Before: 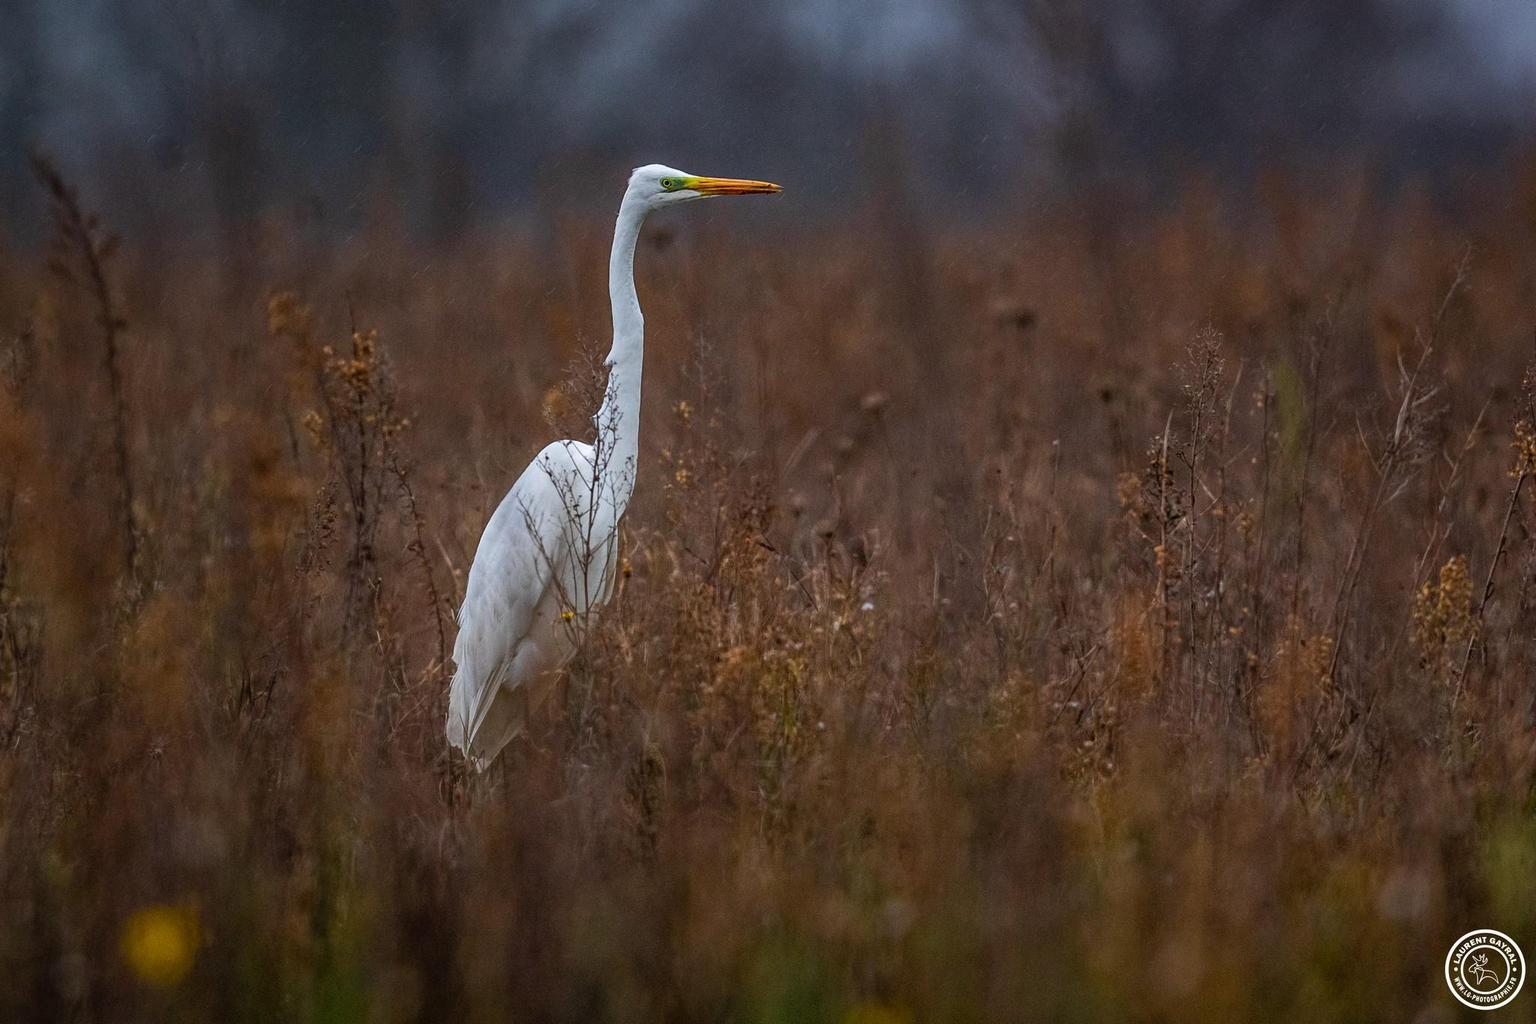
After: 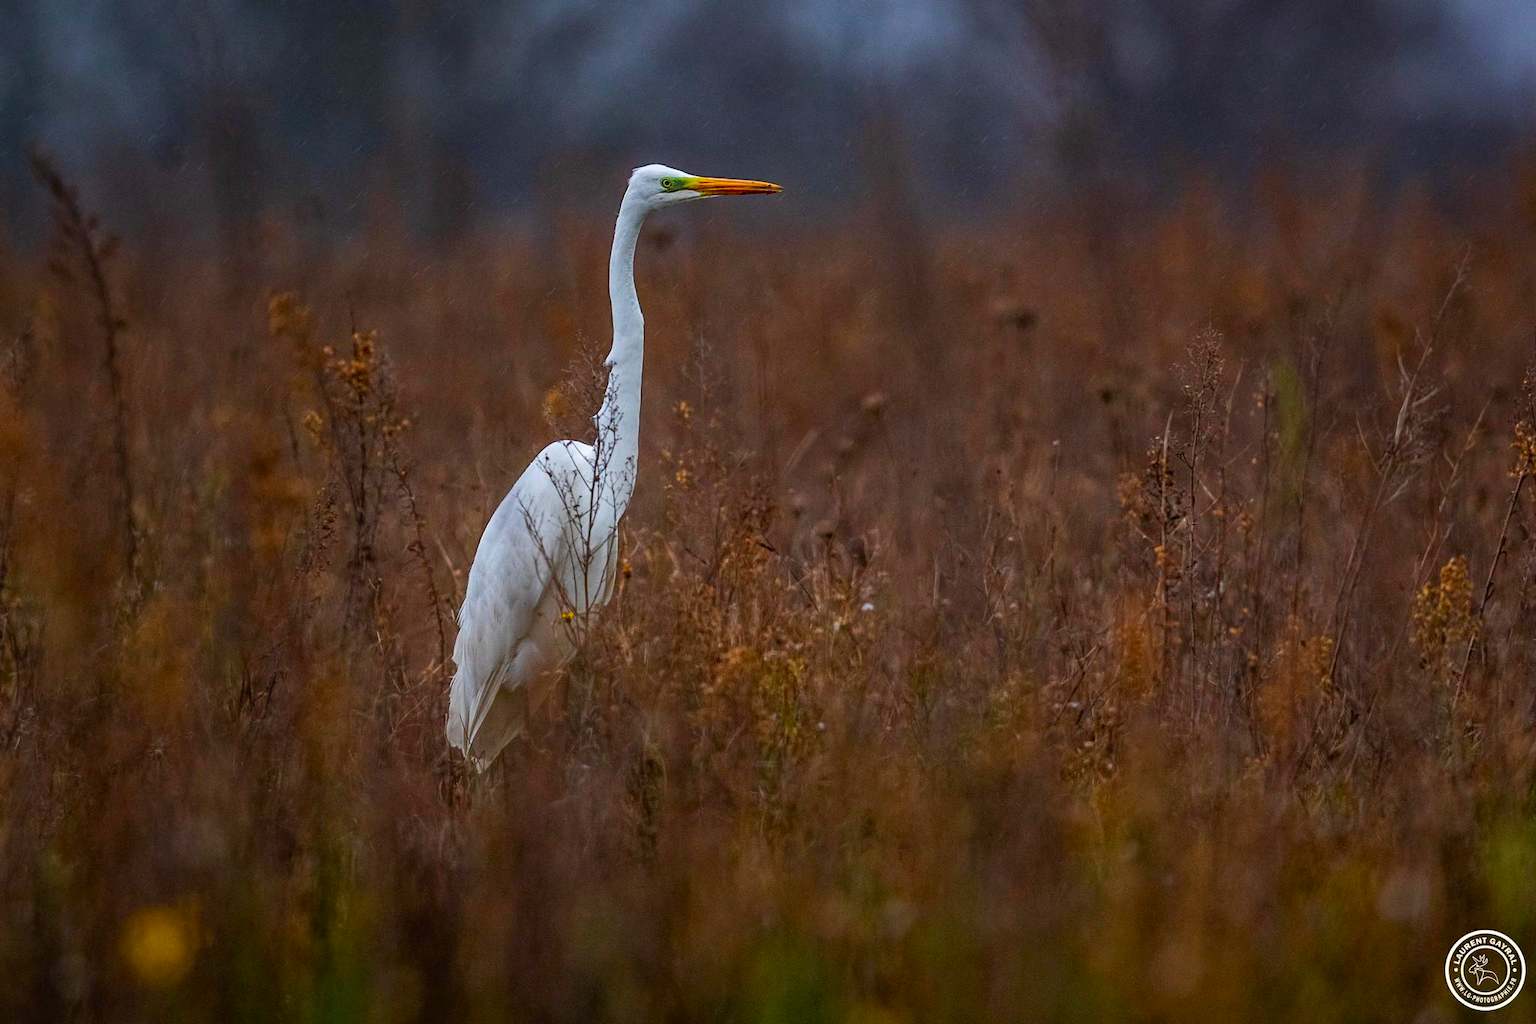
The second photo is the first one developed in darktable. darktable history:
contrast brightness saturation: brightness -0.017, saturation 0.339
